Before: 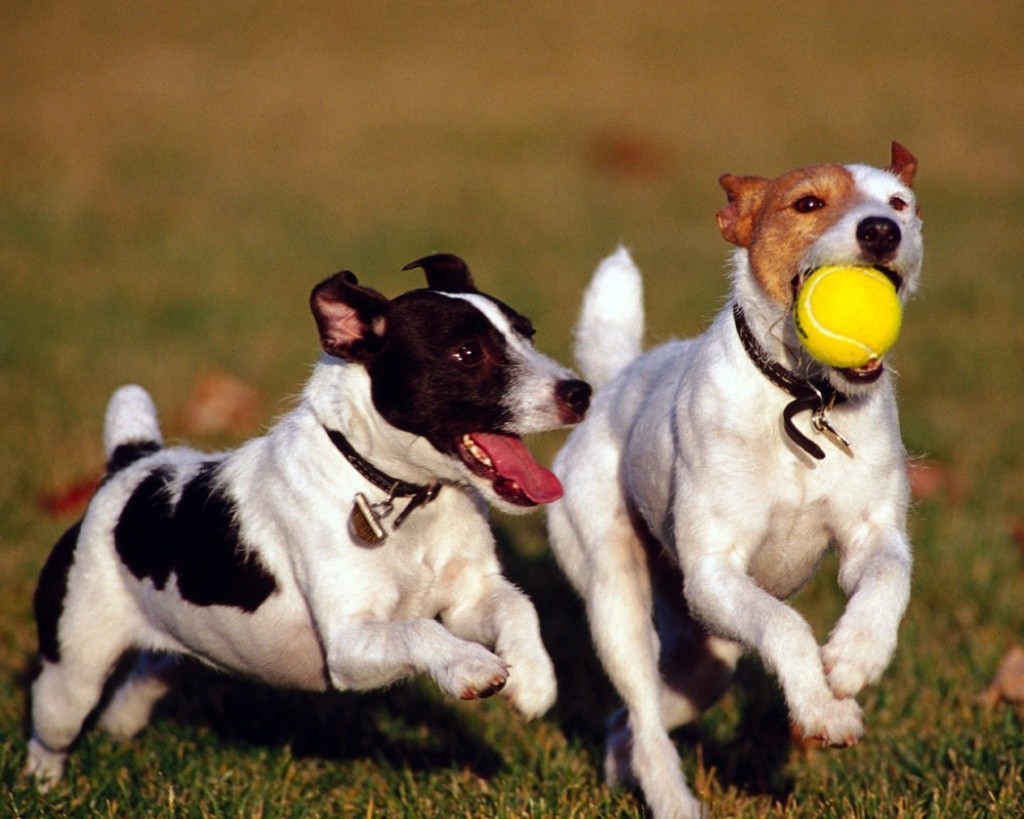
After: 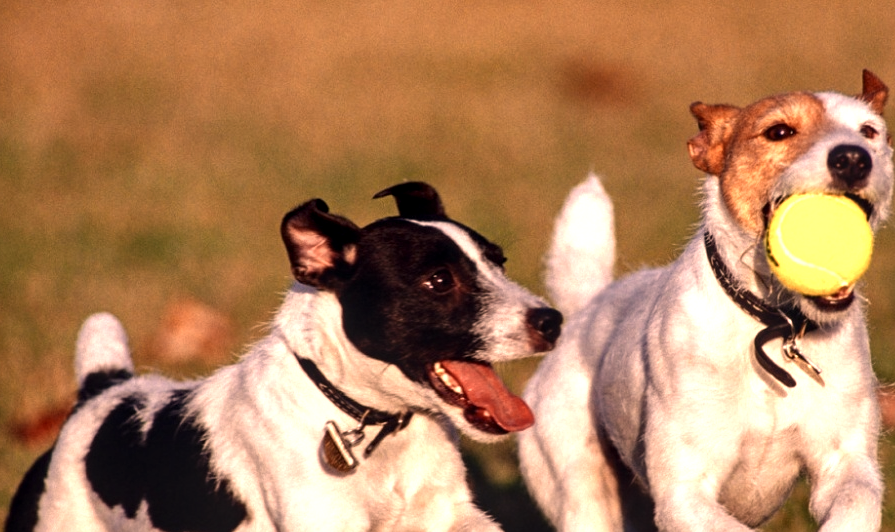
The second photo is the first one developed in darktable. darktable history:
color correction: highlights a* 20.81, highlights b* 19.9
color zones: curves: ch0 [(0.018, 0.548) (0.224, 0.64) (0.425, 0.447) (0.675, 0.575) (0.732, 0.579)]; ch1 [(0.066, 0.487) (0.25, 0.5) (0.404, 0.43) (0.75, 0.421) (0.956, 0.421)]; ch2 [(0.044, 0.561) (0.215, 0.465) (0.399, 0.544) (0.465, 0.548) (0.614, 0.447) (0.724, 0.43) (0.882, 0.623) (0.956, 0.632)]
crop: left 2.929%, top 8.836%, right 9.631%, bottom 26.102%
local contrast: on, module defaults
shadows and highlights: shadows 20.85, highlights -35.61, highlights color adjustment 89.35%, soften with gaussian
